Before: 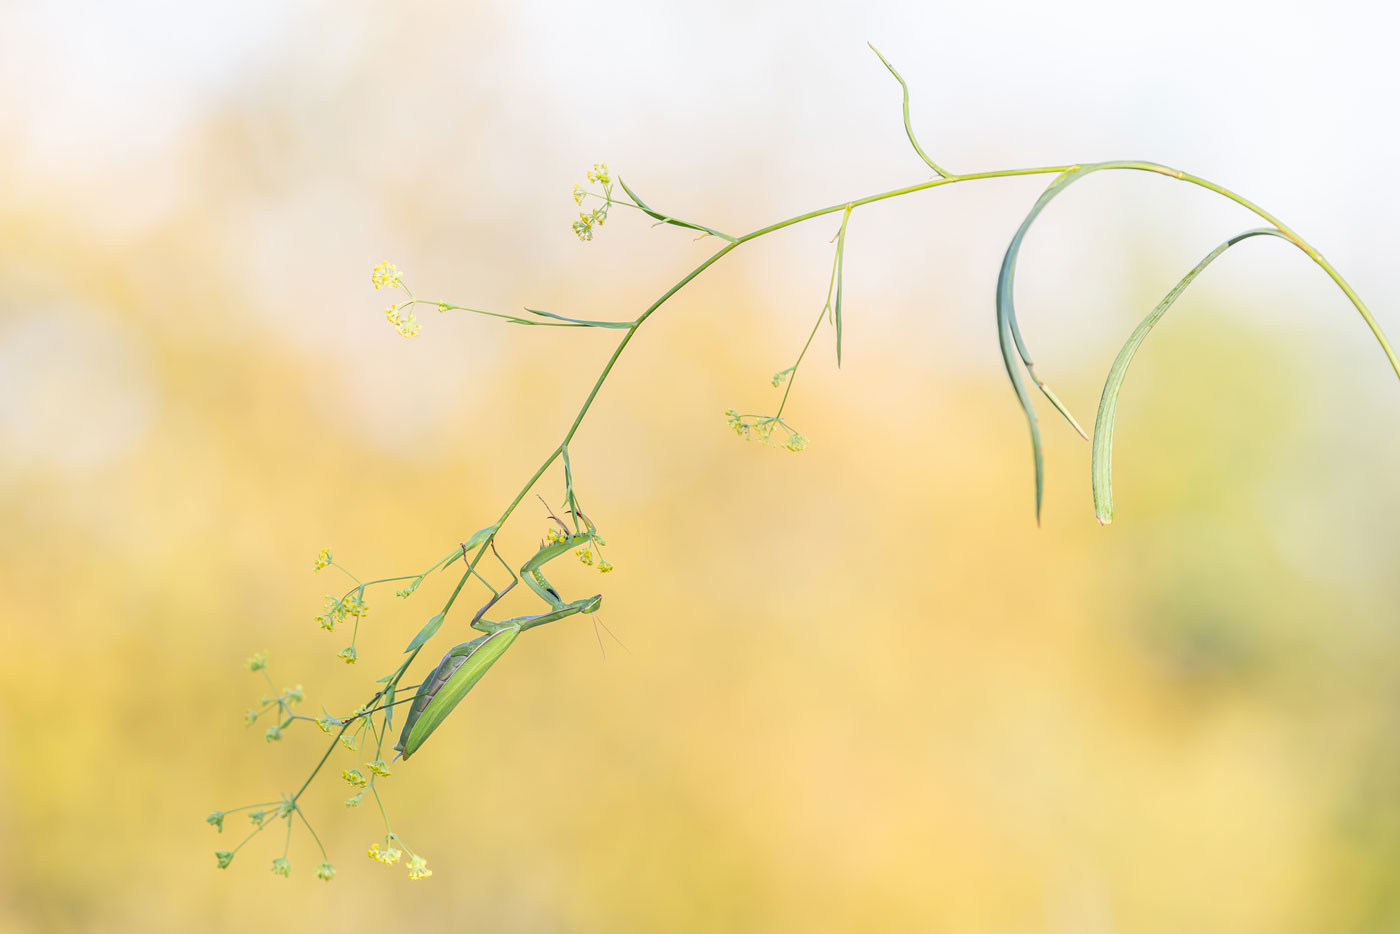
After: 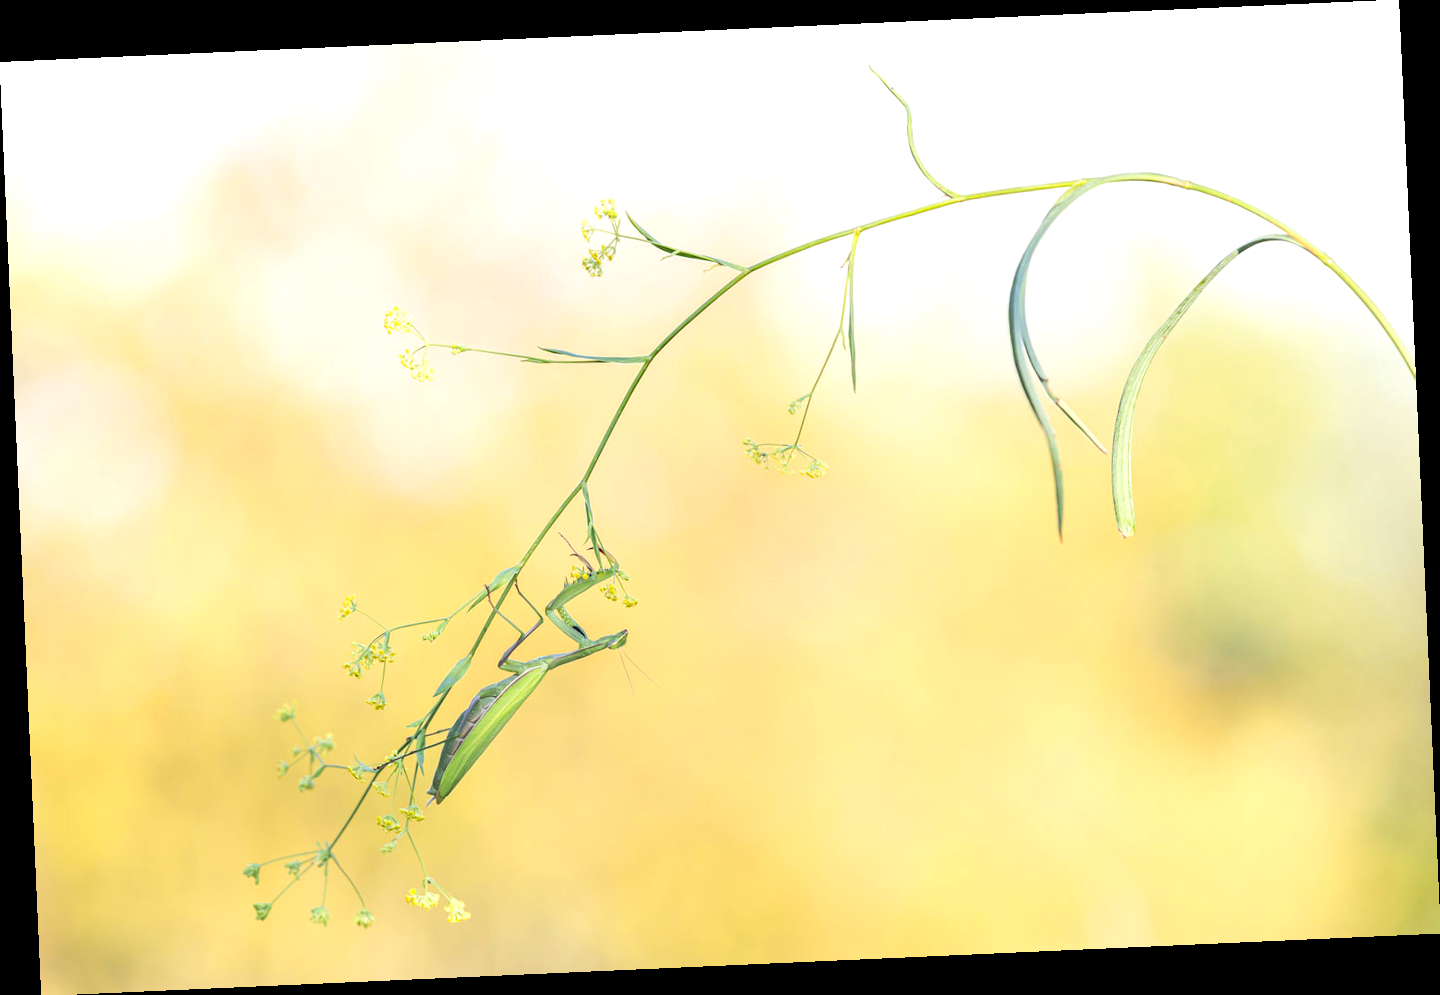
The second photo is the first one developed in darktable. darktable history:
tone equalizer: -8 EV -0.417 EV, -7 EV -0.389 EV, -6 EV -0.333 EV, -5 EV -0.222 EV, -3 EV 0.222 EV, -2 EV 0.333 EV, -1 EV 0.389 EV, +0 EV 0.417 EV, edges refinement/feathering 500, mask exposure compensation -1.57 EV, preserve details no
rotate and perspective: rotation -2.56°, automatic cropping off
